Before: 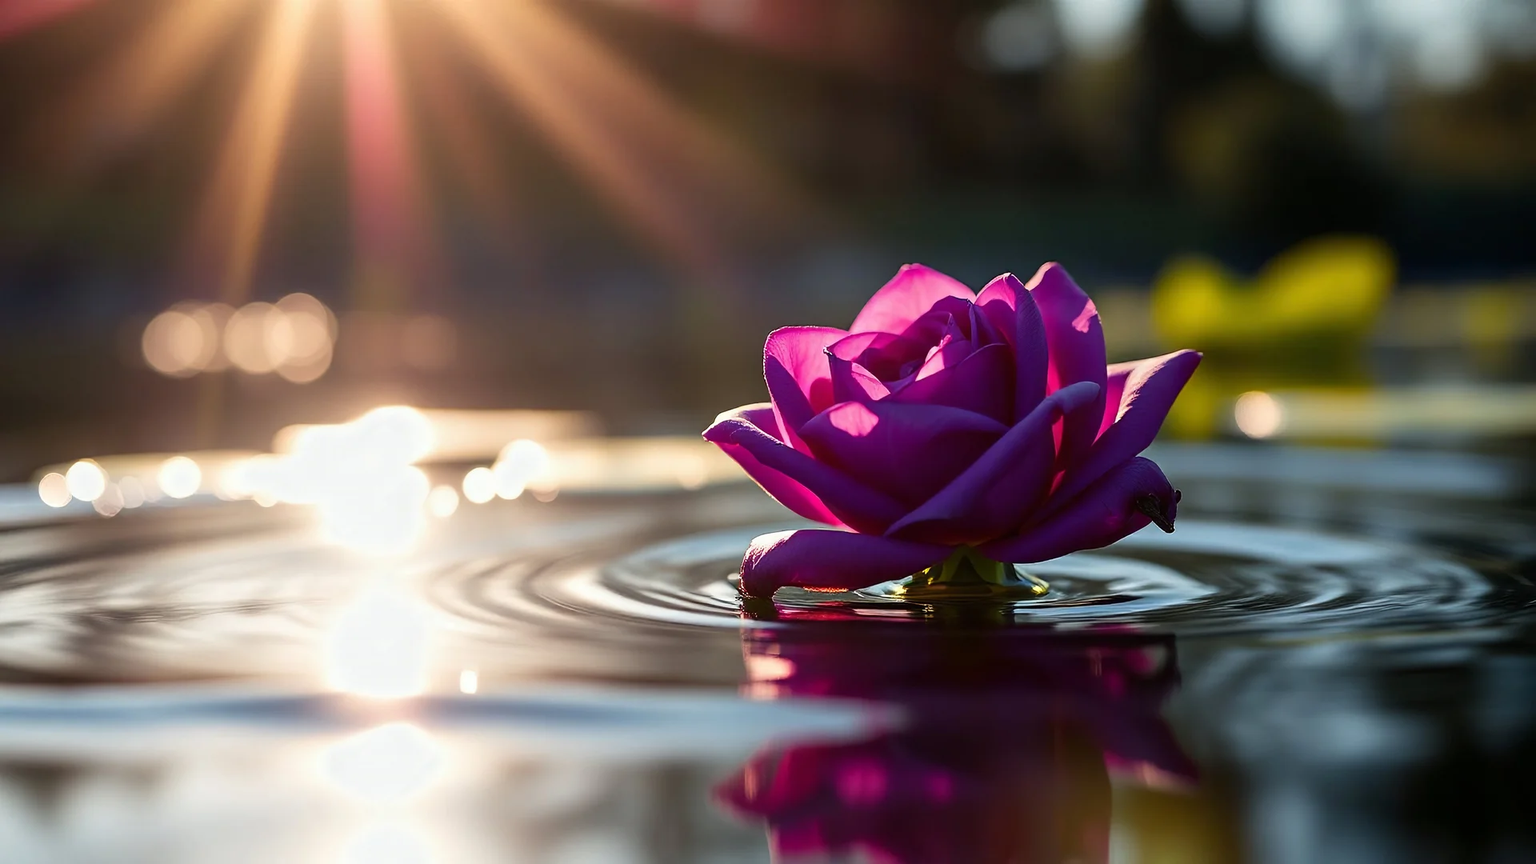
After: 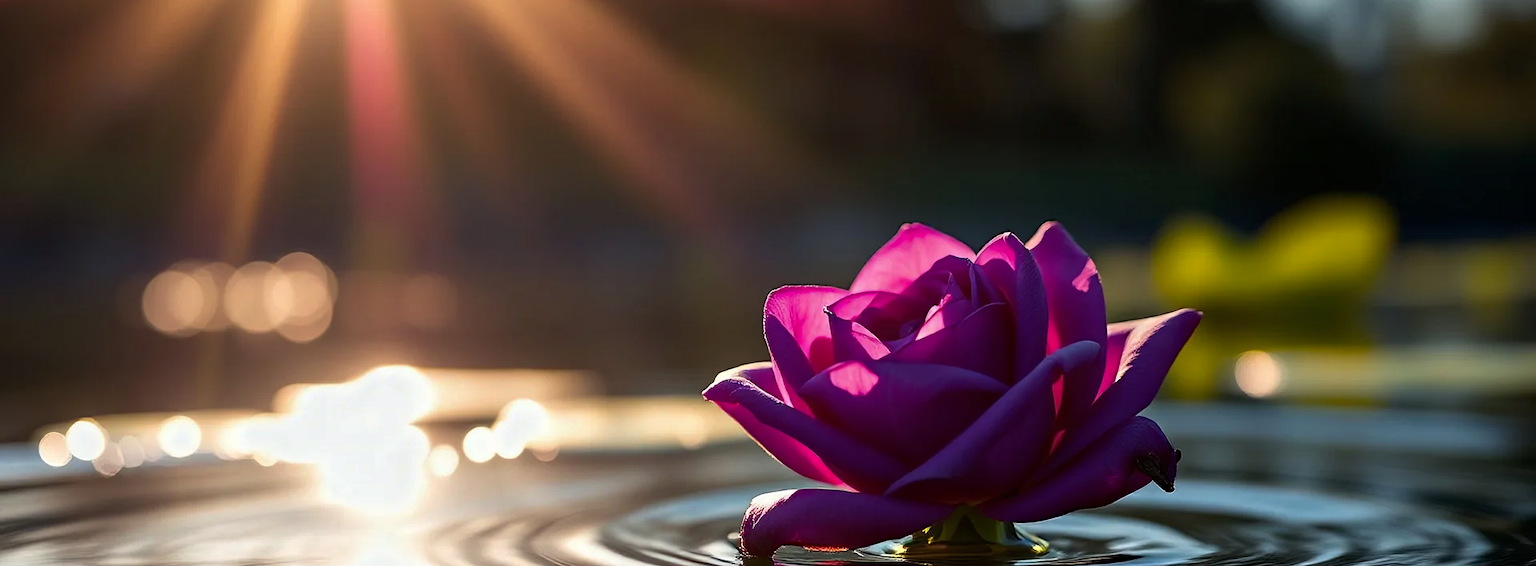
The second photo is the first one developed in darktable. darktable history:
crop and rotate: top 4.784%, bottom 29.597%
haze removal: compatibility mode true, adaptive false
local contrast: mode bilateral grid, contrast 15, coarseness 36, detail 105%, midtone range 0.2
tone curve: curves: ch0 [(0, 0) (0.8, 0.757) (1, 1)], preserve colors none
